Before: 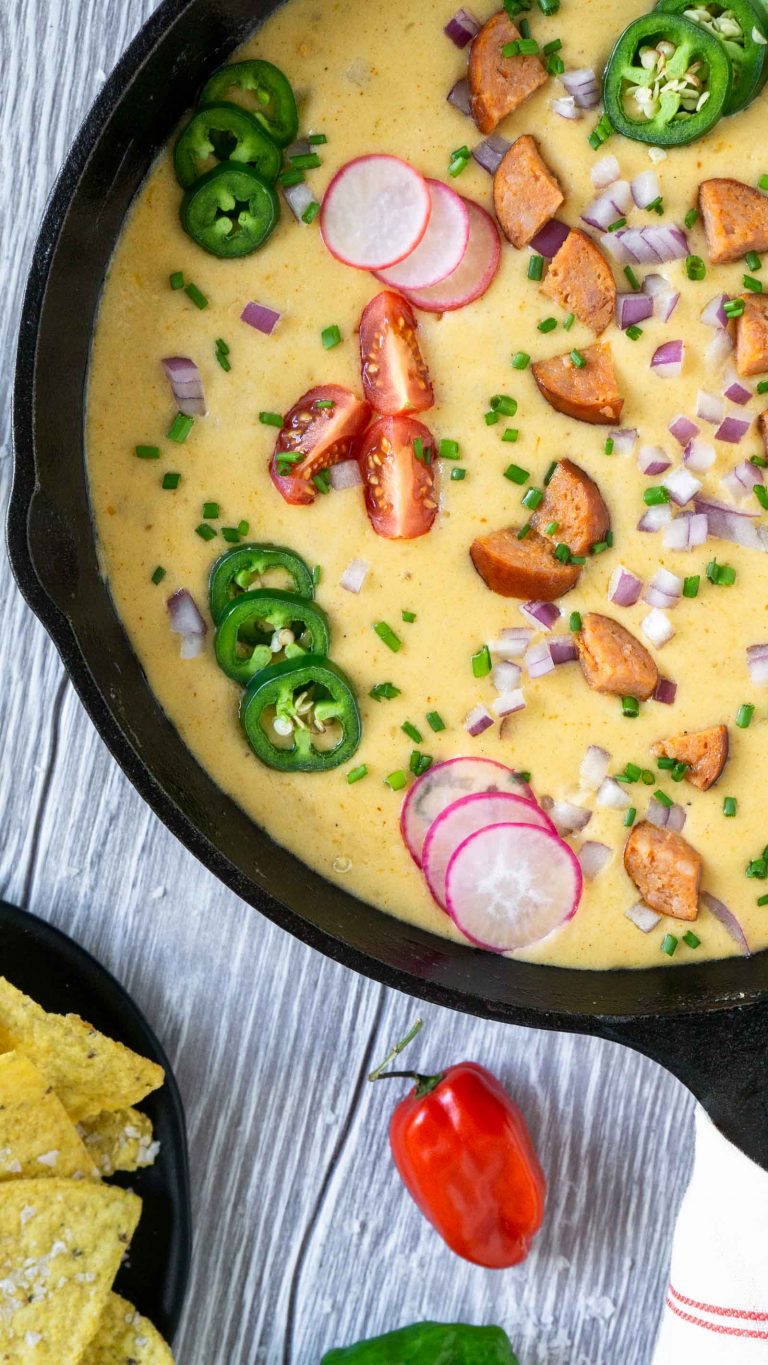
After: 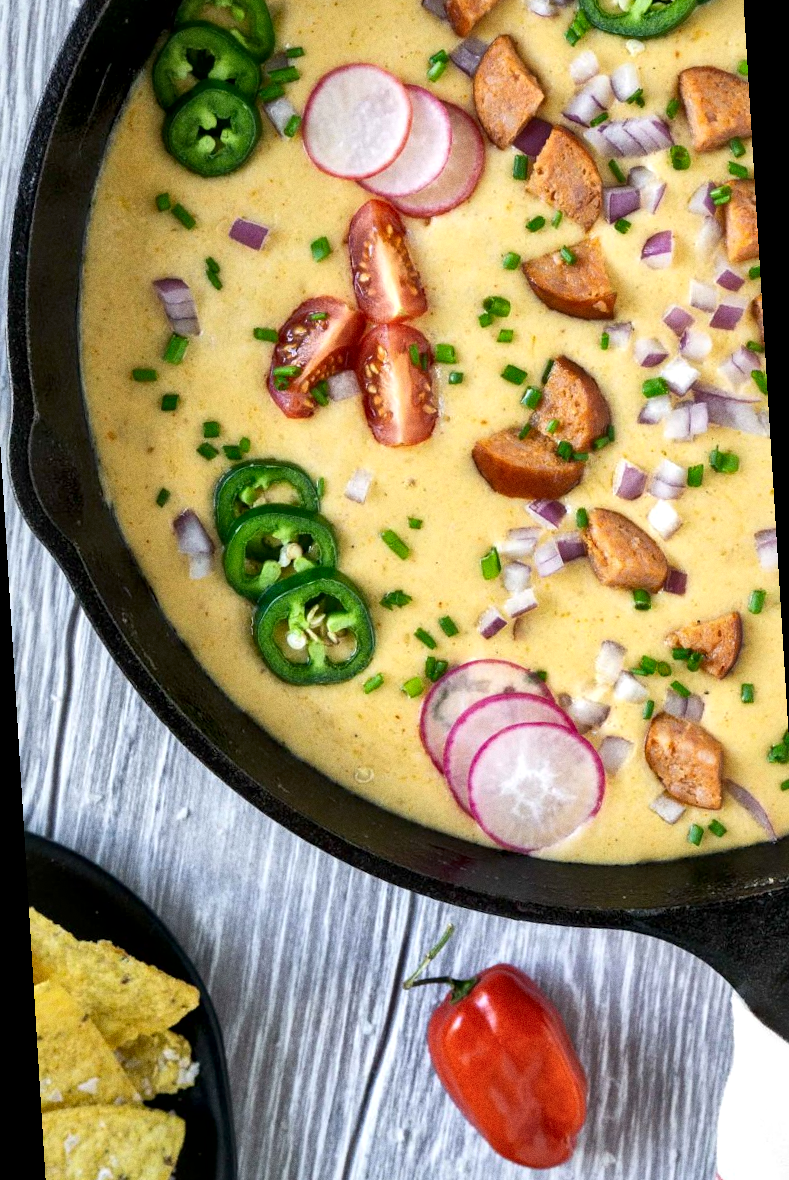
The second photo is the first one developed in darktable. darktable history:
rotate and perspective: rotation -3.52°, crop left 0.036, crop right 0.964, crop top 0.081, crop bottom 0.919
local contrast: mode bilateral grid, contrast 50, coarseness 50, detail 150%, midtone range 0.2
grain: coarseness 0.47 ISO
color zones: curves: ch1 [(0.077, 0.436) (0.25, 0.5) (0.75, 0.5)]
